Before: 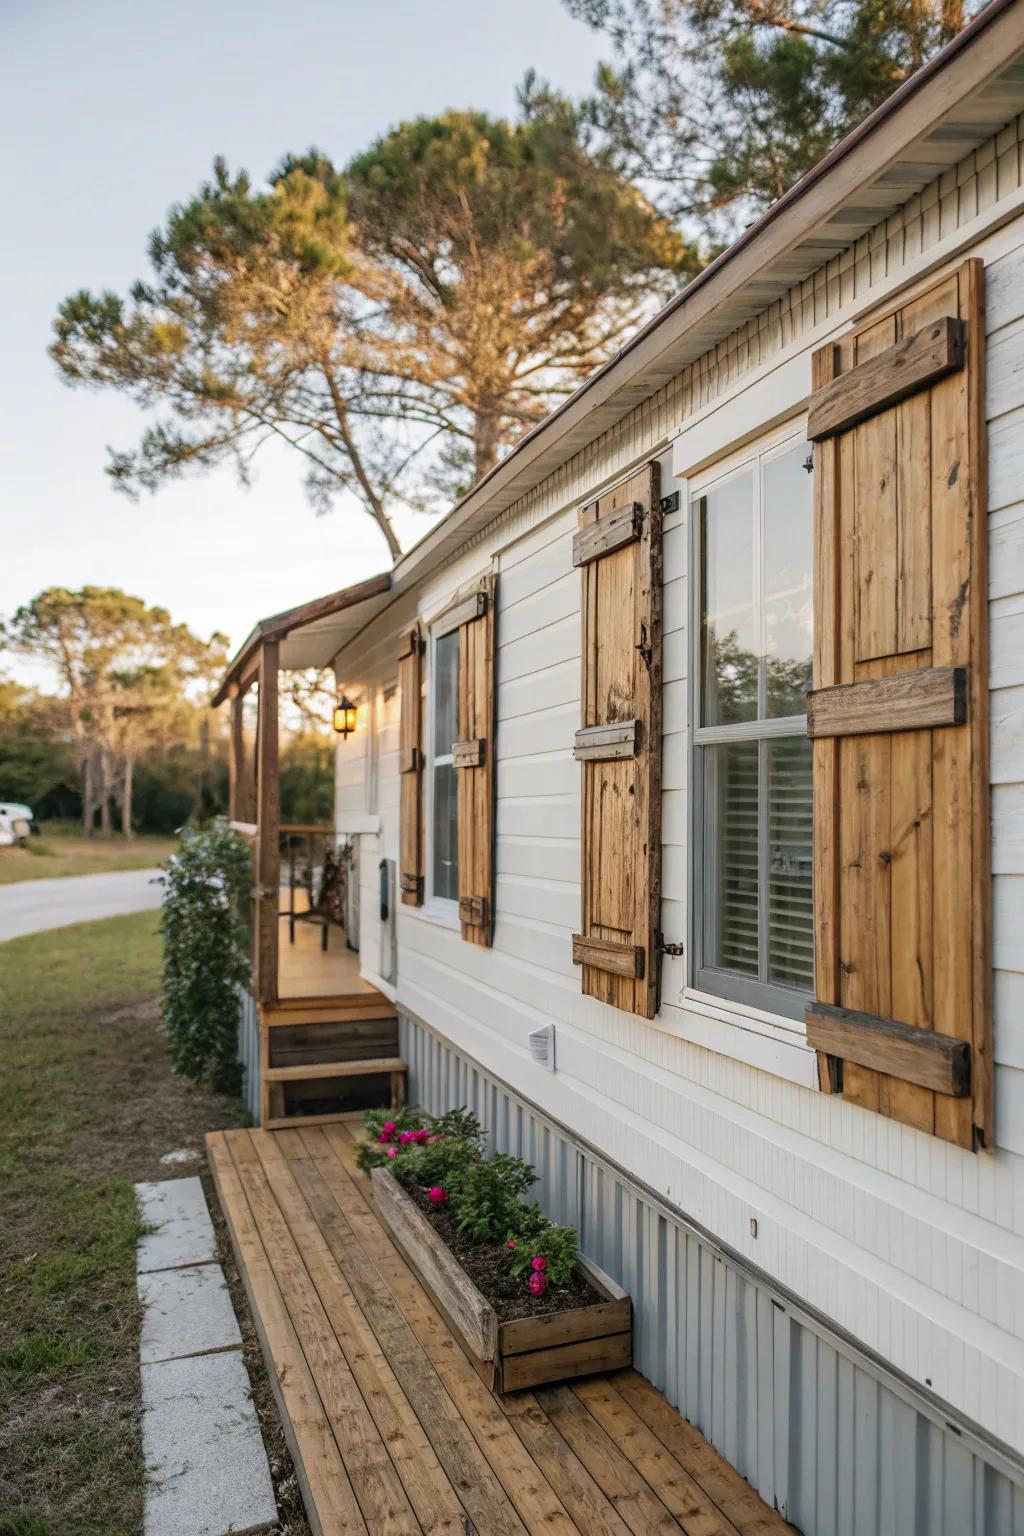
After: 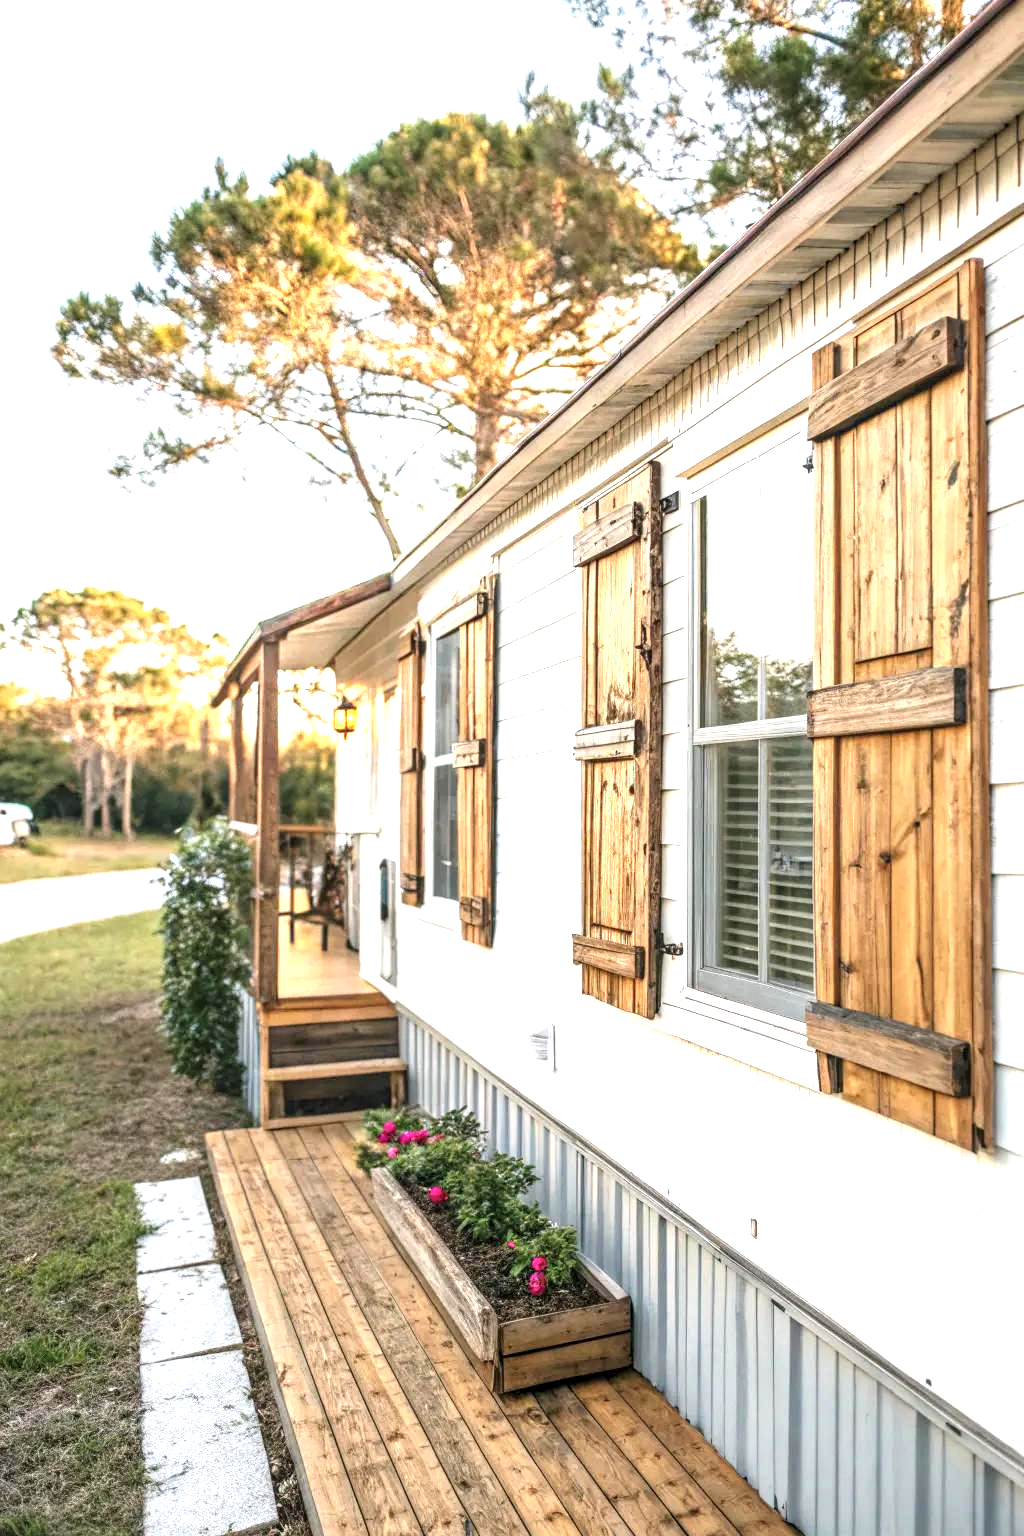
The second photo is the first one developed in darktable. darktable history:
local contrast: detail 130%
exposure: black level correction 0, exposure 1.372 EV, compensate exposure bias true, compensate highlight preservation false
